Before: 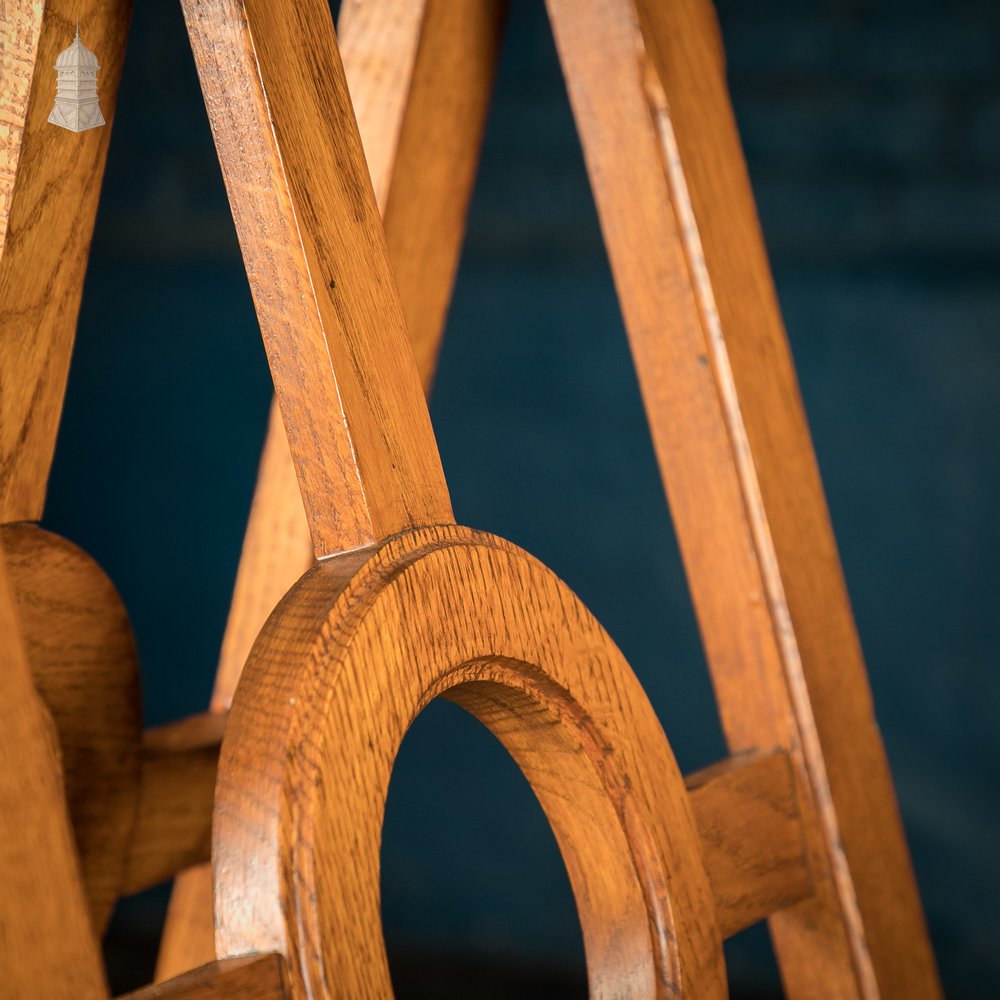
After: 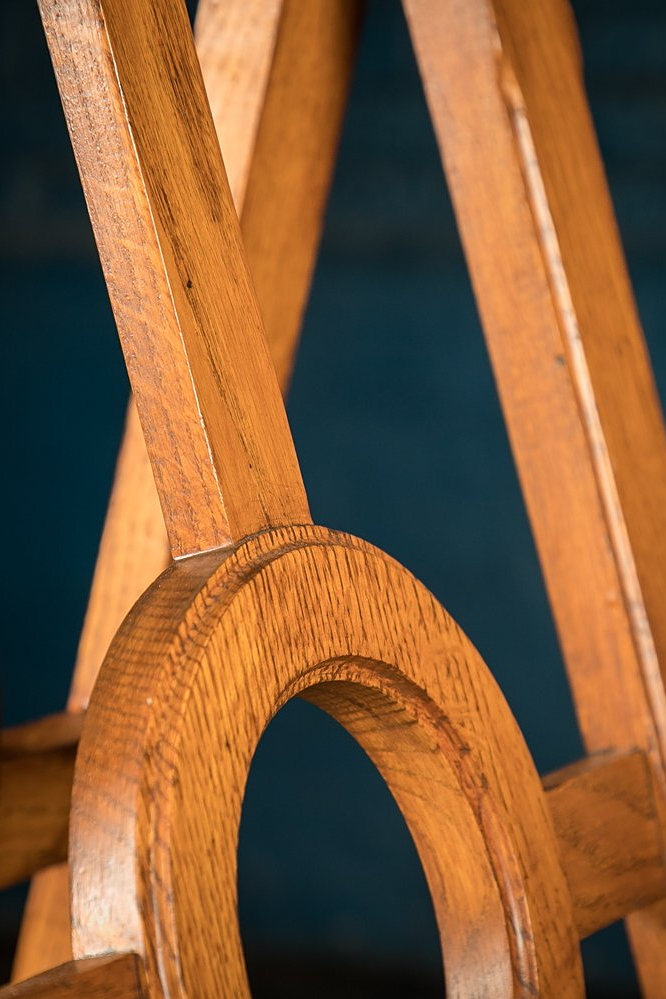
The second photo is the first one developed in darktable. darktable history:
sharpen: amount 0.214
crop and rotate: left 14.393%, right 18.963%
